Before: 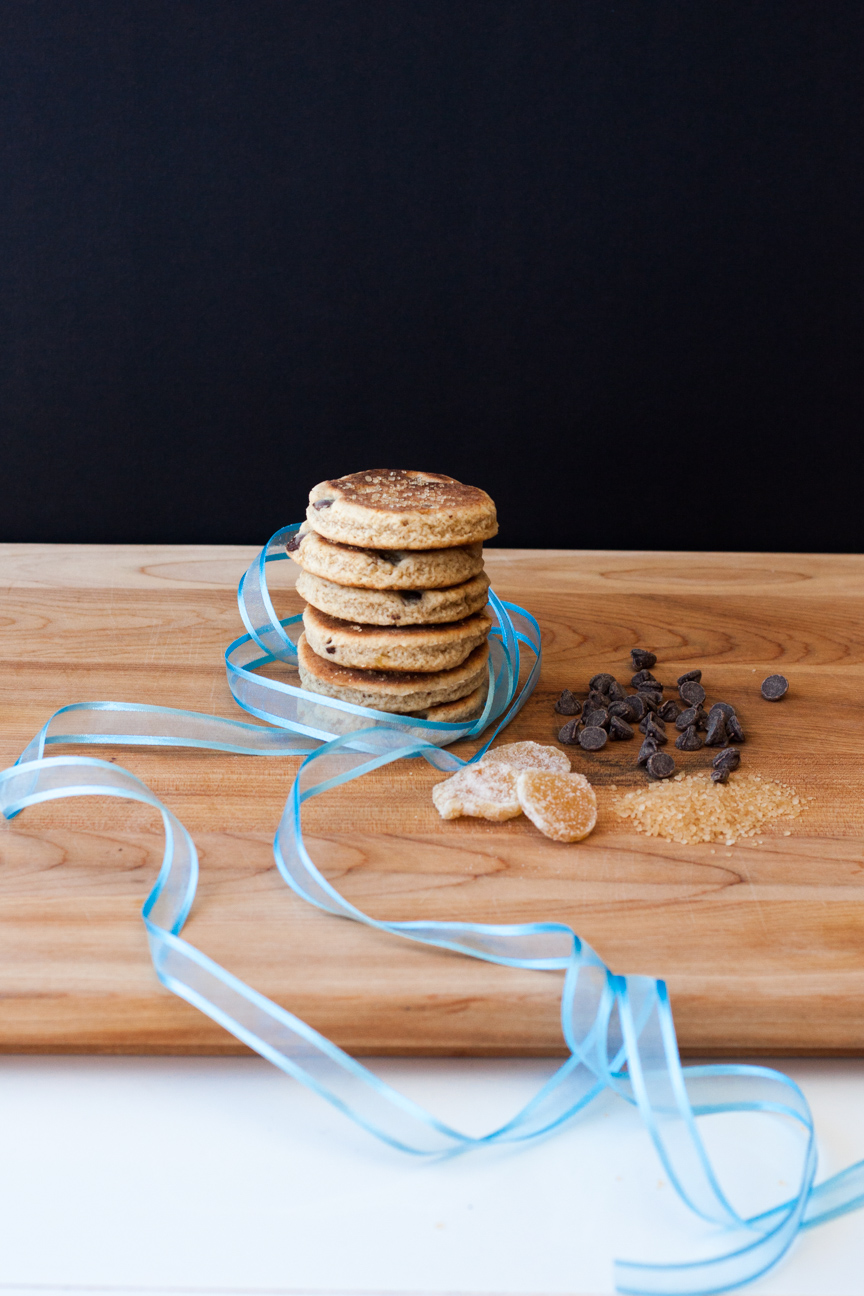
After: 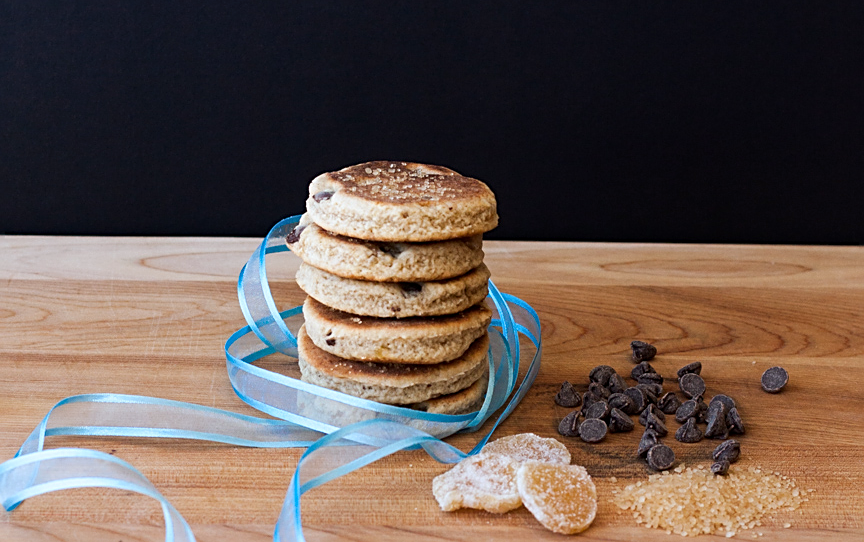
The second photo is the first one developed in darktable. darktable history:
crop and rotate: top 23.84%, bottom 34.294%
white balance: red 0.974, blue 1.044
sharpen: on, module defaults
